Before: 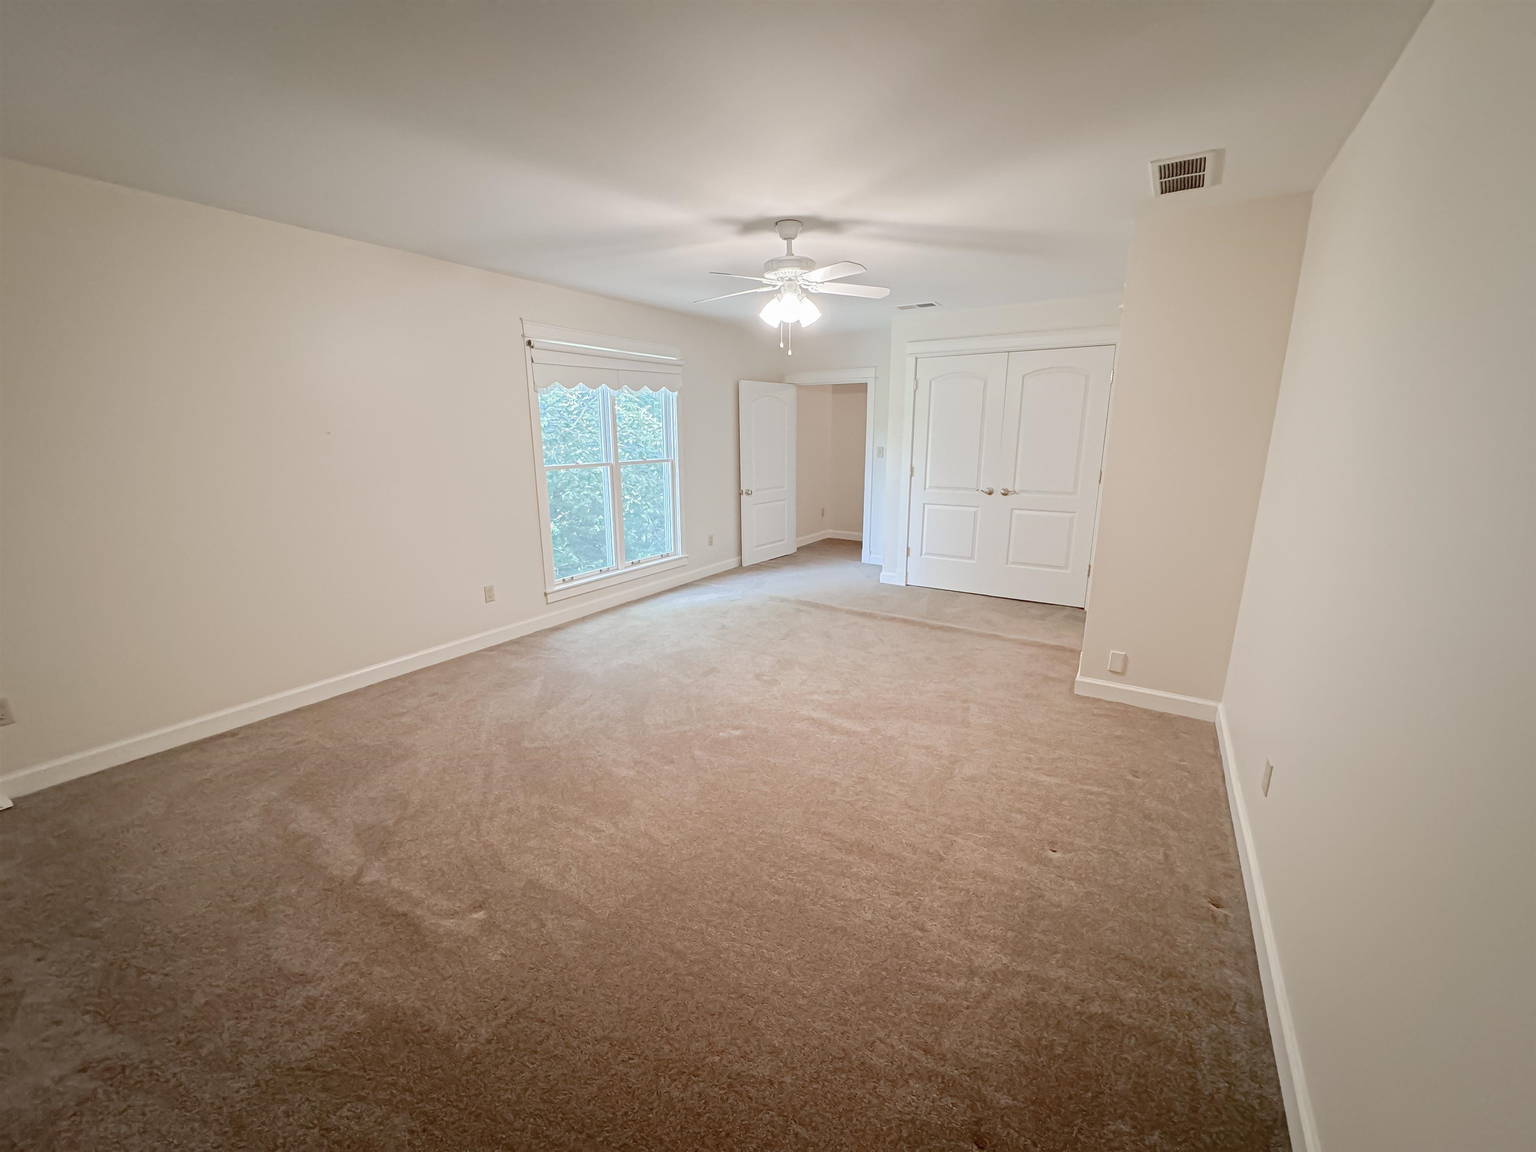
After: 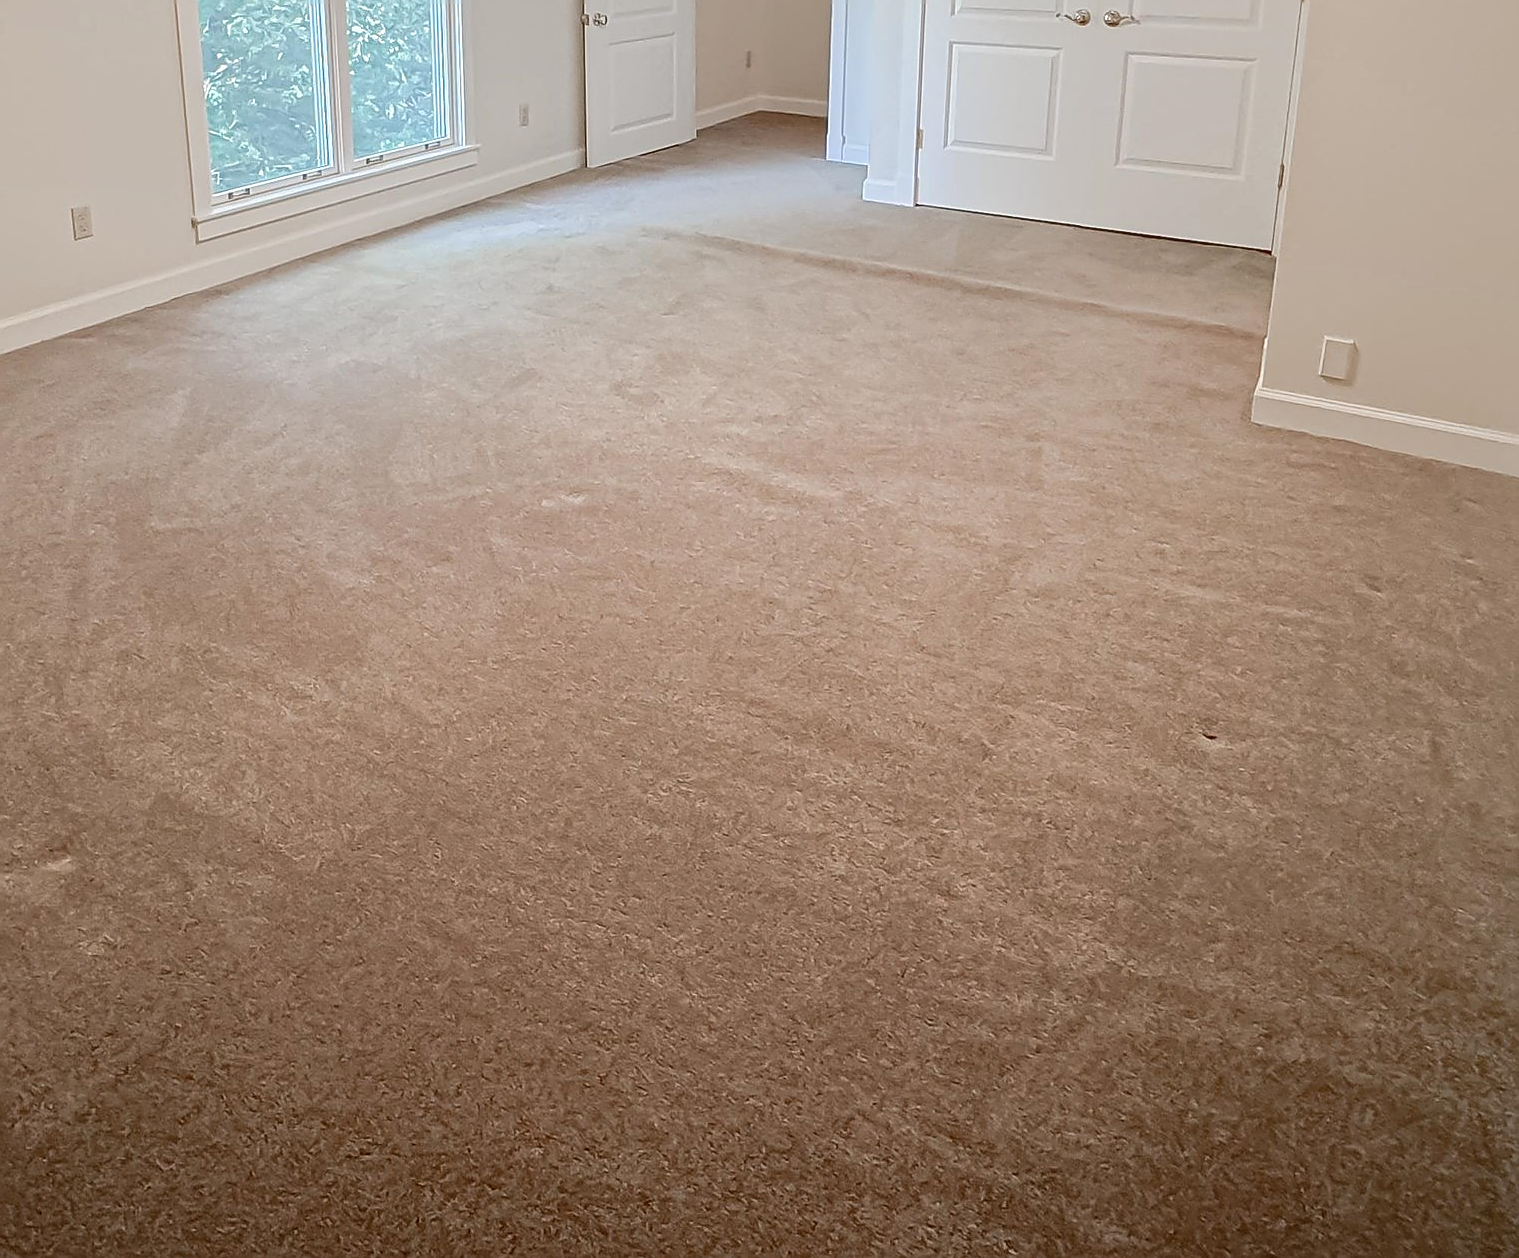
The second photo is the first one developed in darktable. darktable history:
sharpen: radius 1.361, amount 1.243, threshold 0.665
contrast brightness saturation: contrast -0.105
local contrast: on, module defaults
crop: left 29.229%, top 41.901%, right 21.297%, bottom 3.476%
